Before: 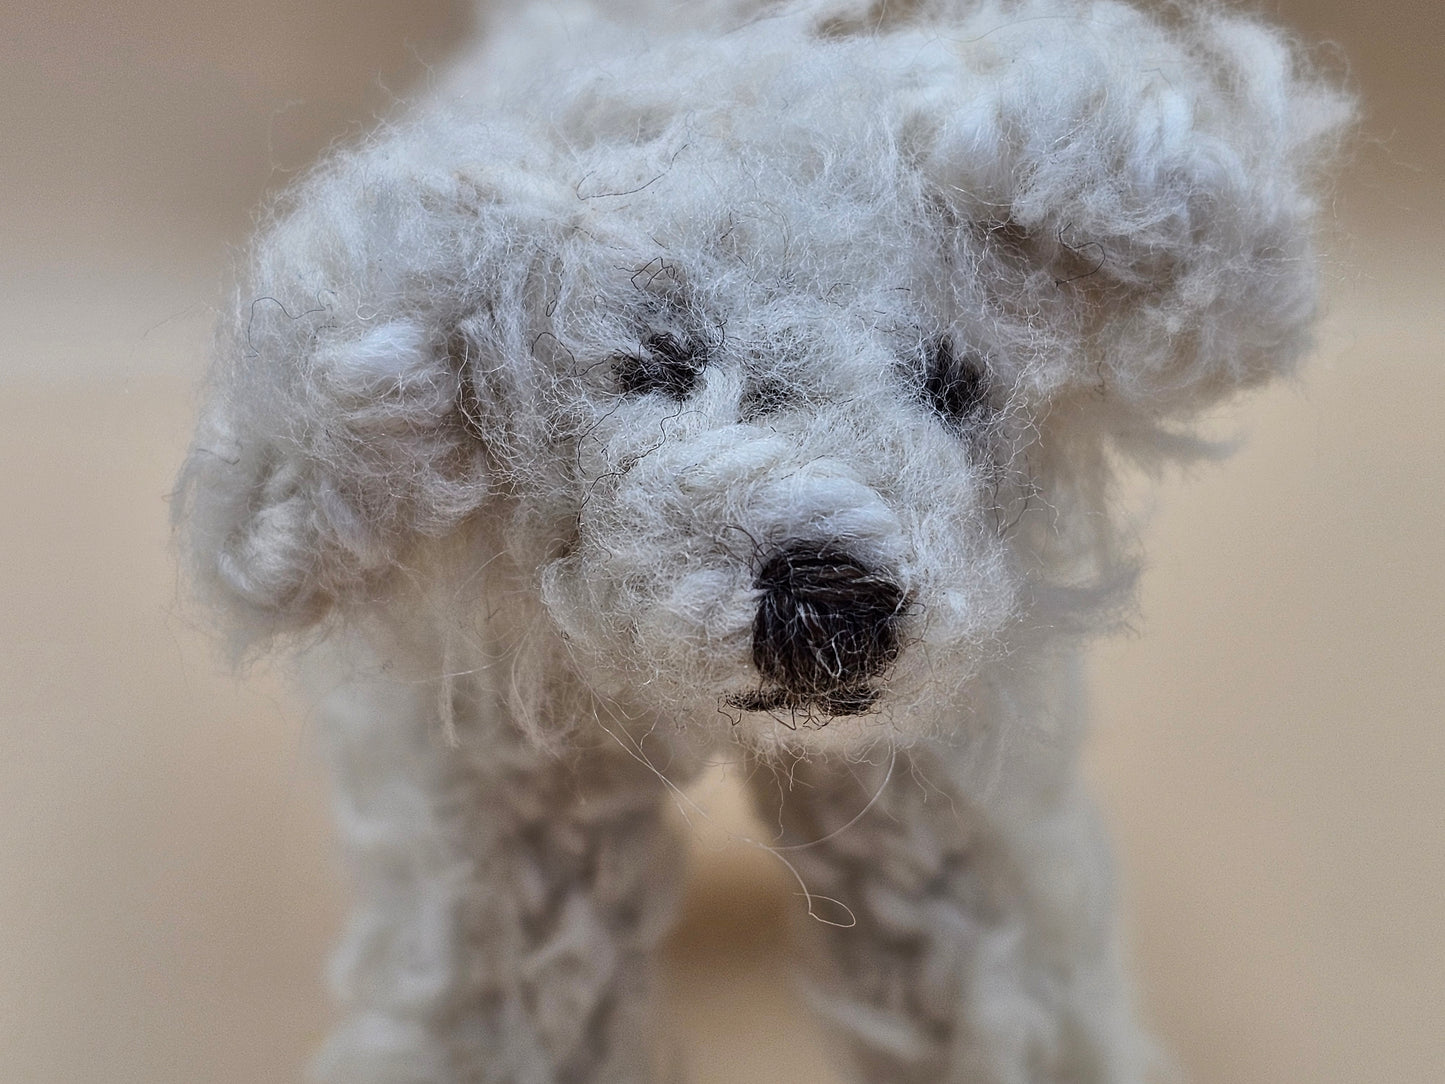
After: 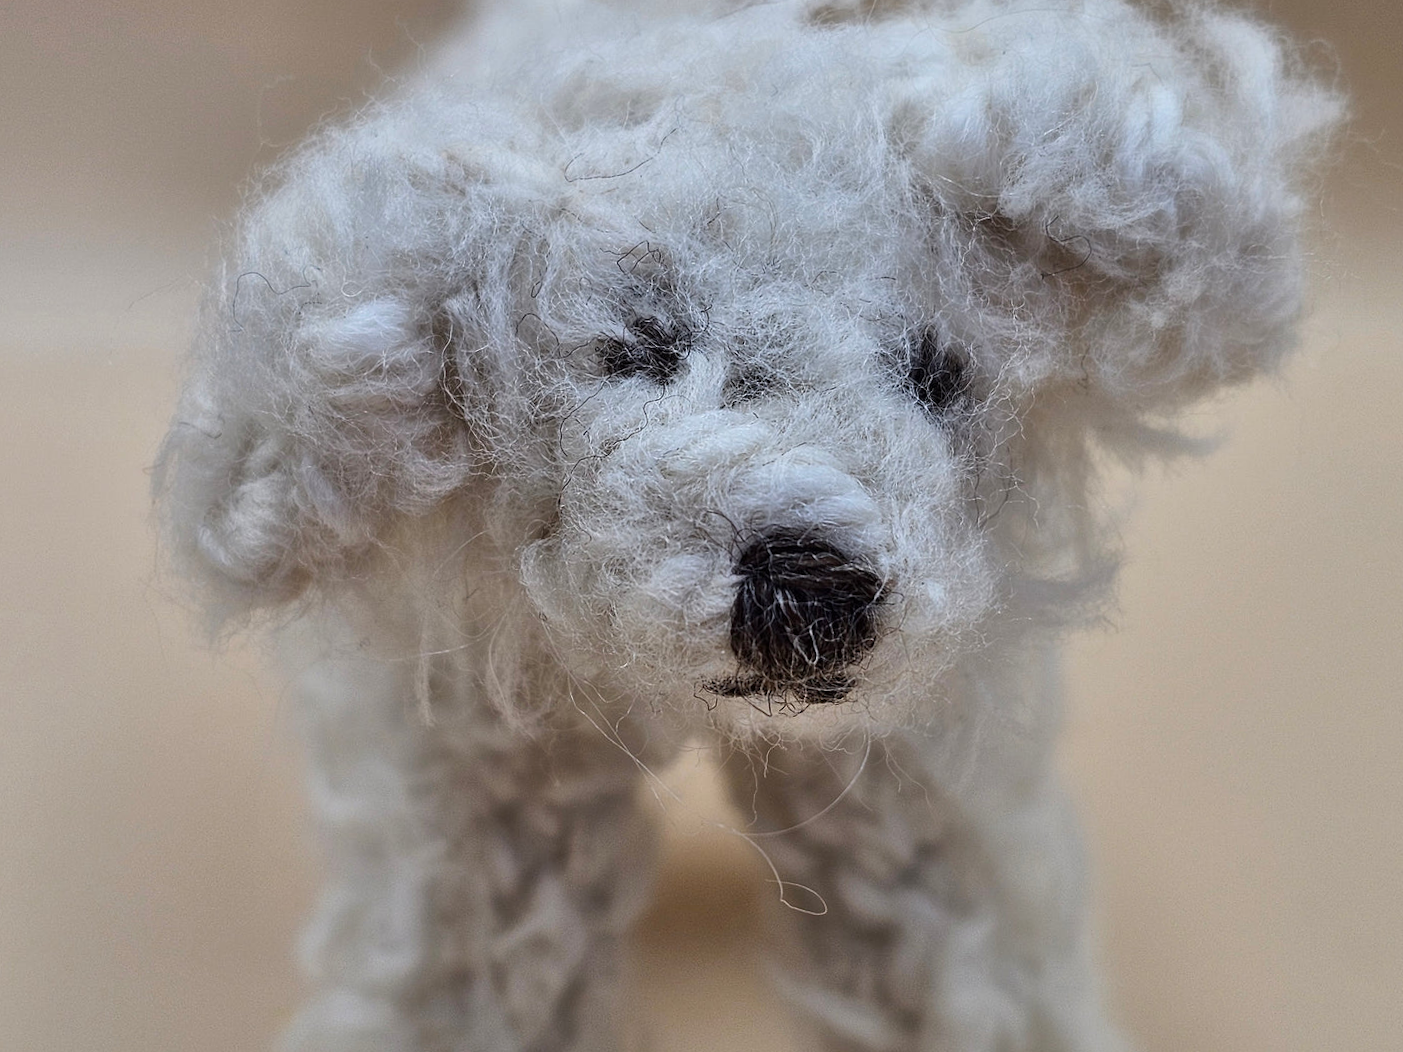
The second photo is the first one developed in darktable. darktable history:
crop and rotate: angle -1.29°
